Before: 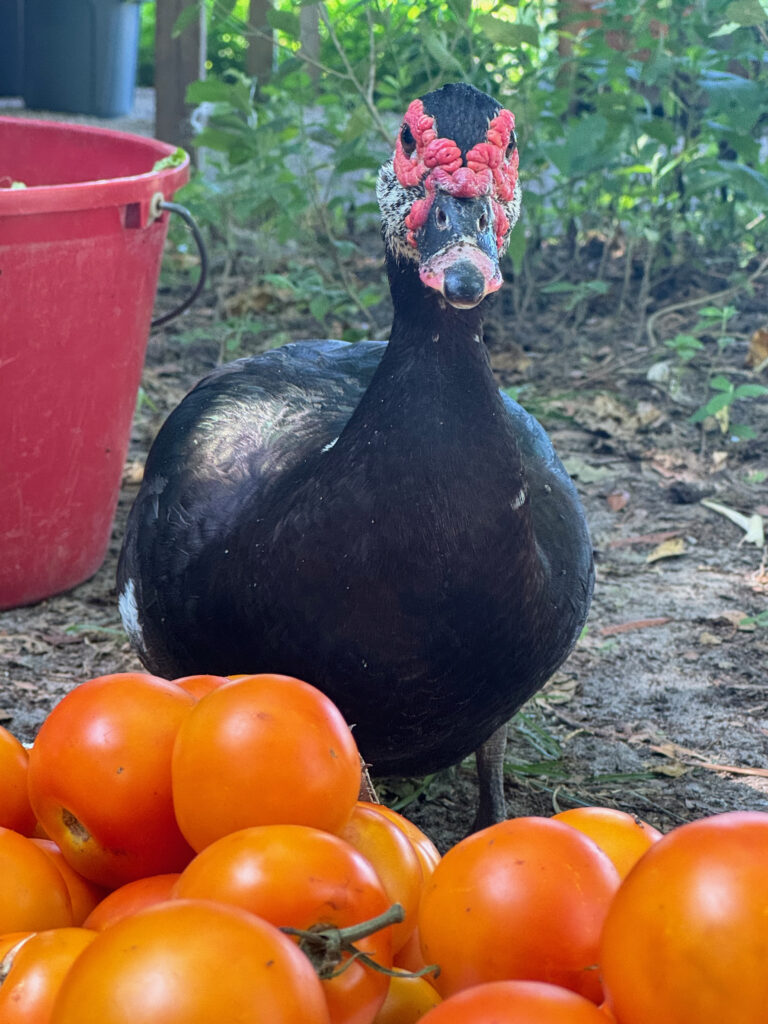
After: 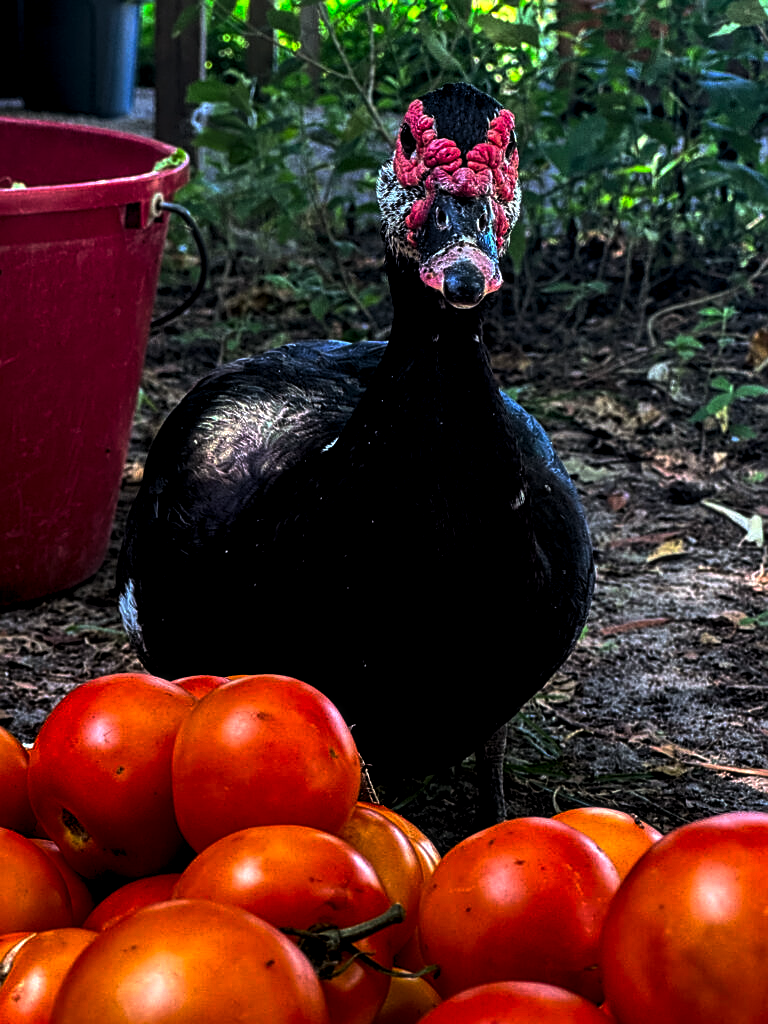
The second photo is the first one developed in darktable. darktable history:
local contrast: on, module defaults
sharpen: on, module defaults
levels: levels [0.052, 0.496, 0.908]
contrast brightness saturation: contrast 0.22, brightness -0.19, saturation 0.24
base curve: curves: ch0 [(0, 0) (0.595, 0.418) (1, 1)], preserve colors none
color balance: lift [0.998, 0.998, 1.001, 1.002], gamma [0.995, 1.025, 0.992, 0.975], gain [0.995, 1.02, 0.997, 0.98]
